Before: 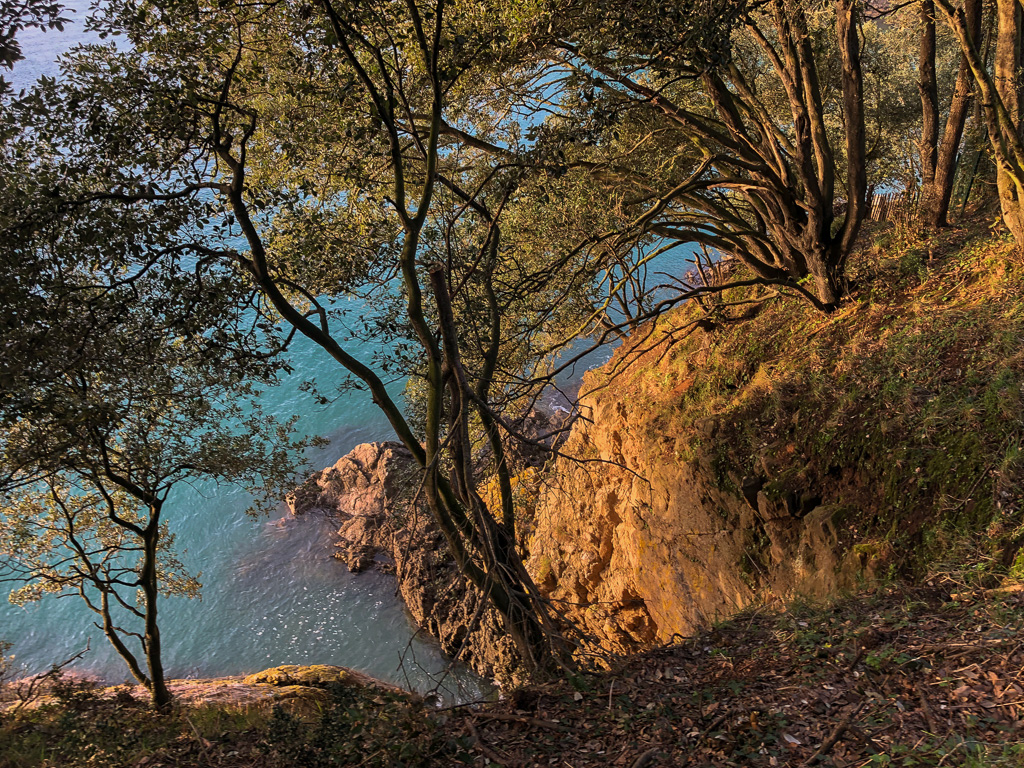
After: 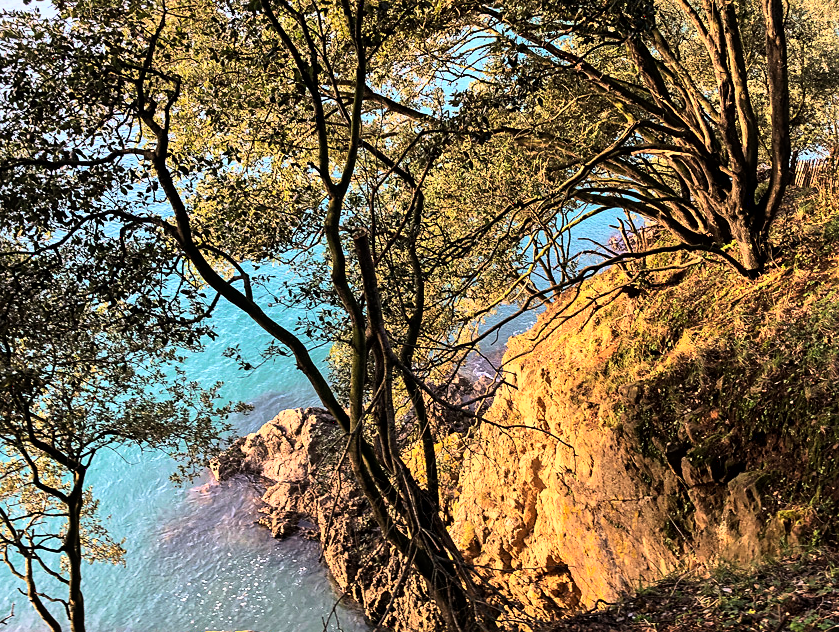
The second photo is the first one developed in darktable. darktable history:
local contrast: mode bilateral grid, contrast 19, coarseness 51, detail 120%, midtone range 0.2
velvia: strength 14.5%
crop and rotate: left 7.438%, top 4.505%, right 10.556%, bottom 13.101%
base curve: curves: ch0 [(0, 0) (0.007, 0.004) (0.027, 0.03) (0.046, 0.07) (0.207, 0.54) (0.442, 0.872) (0.673, 0.972) (1, 1)]
sharpen: amount 0.204
